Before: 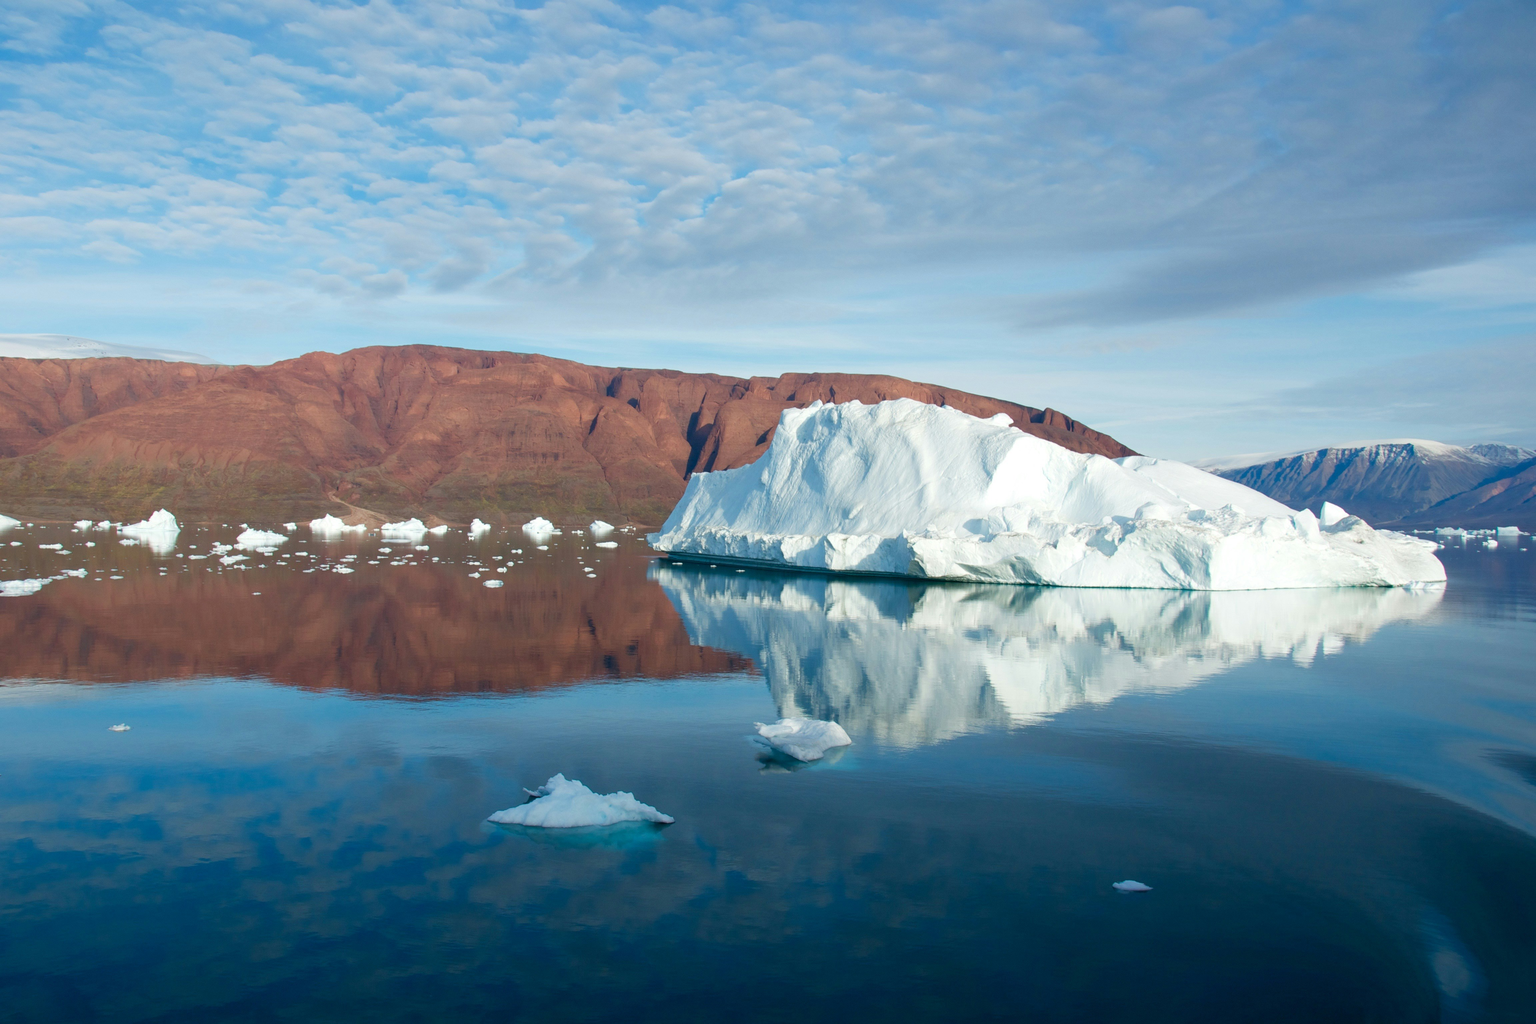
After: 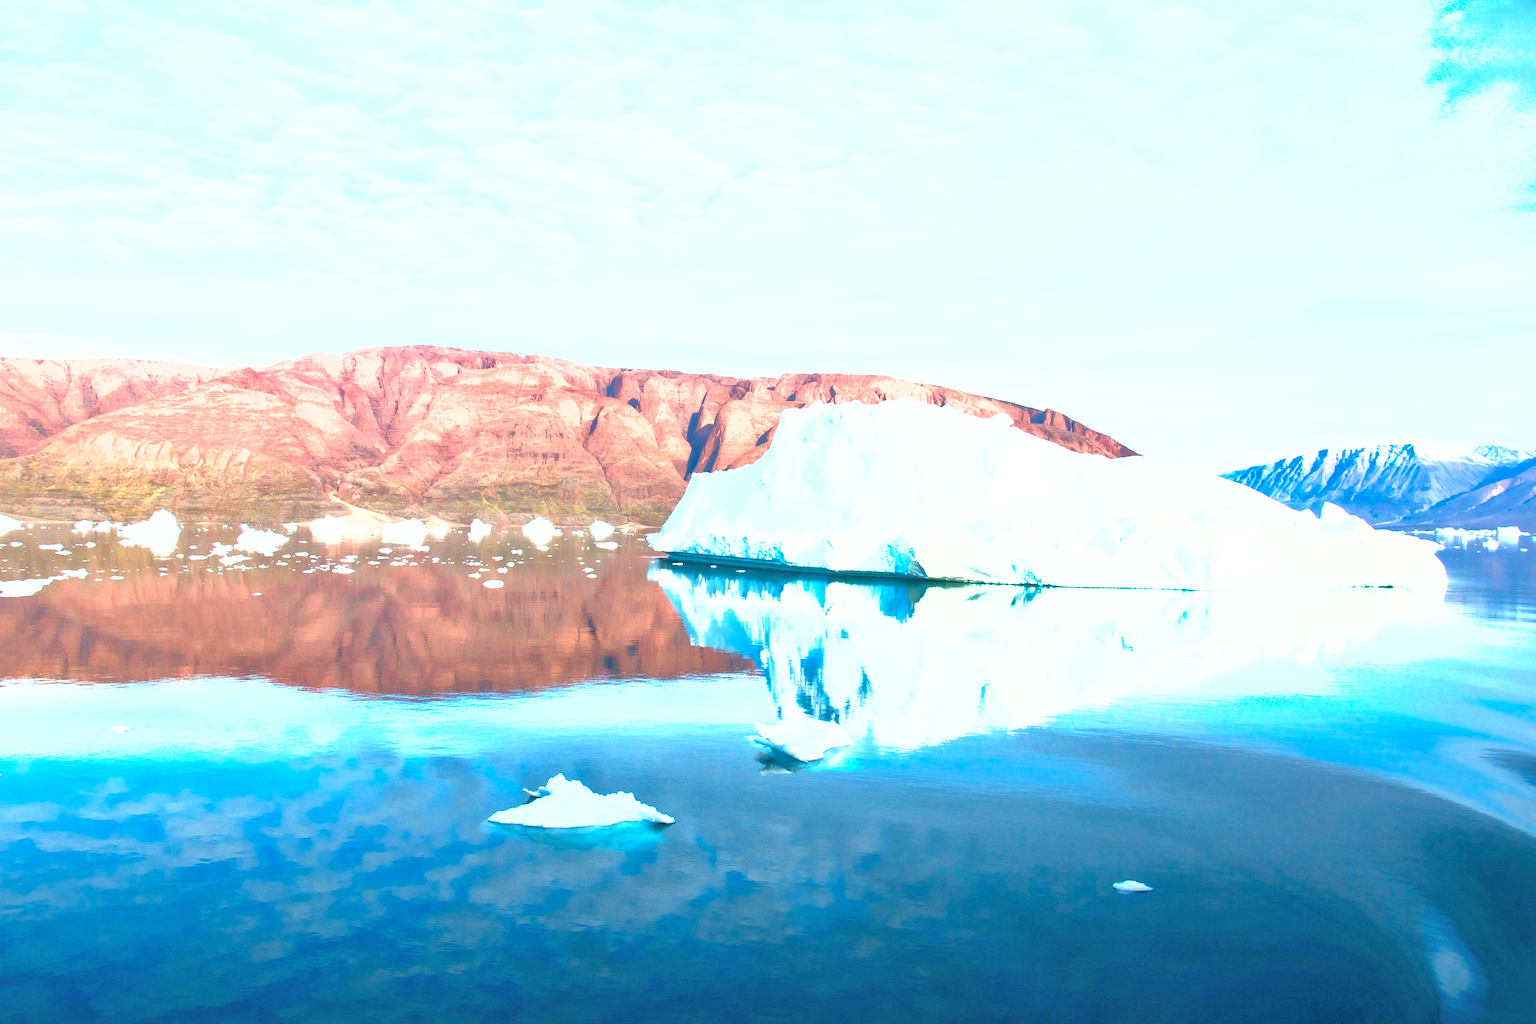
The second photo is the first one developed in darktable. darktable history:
exposure: exposure 2.228 EV, compensate highlight preservation false
shadows and highlights: on, module defaults
